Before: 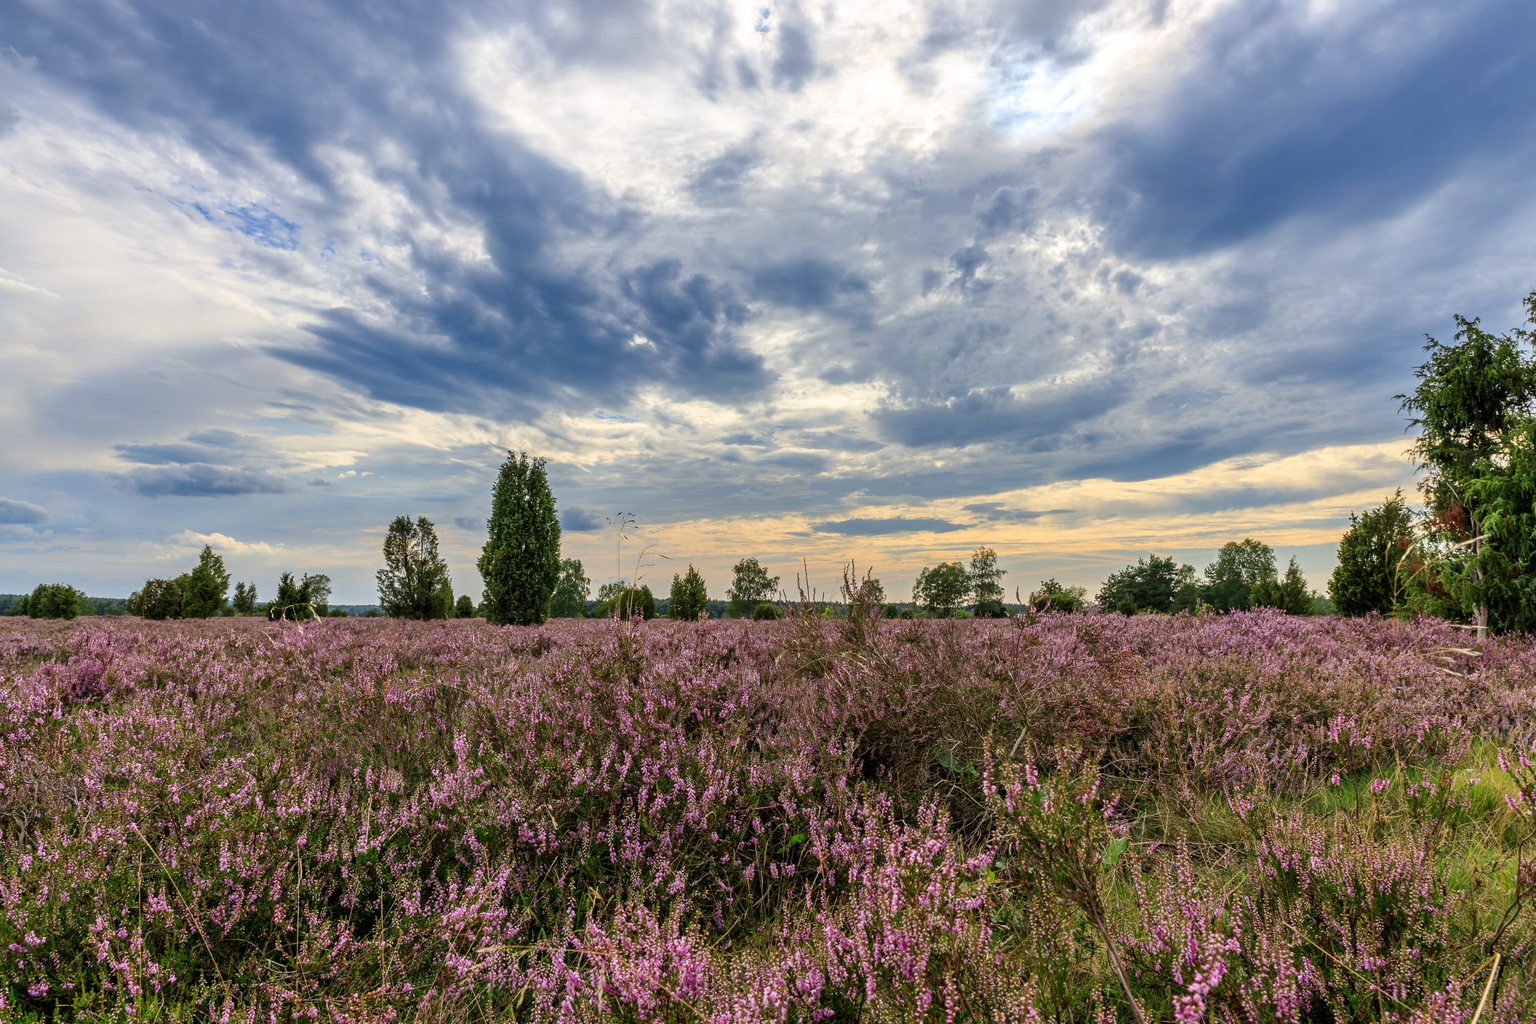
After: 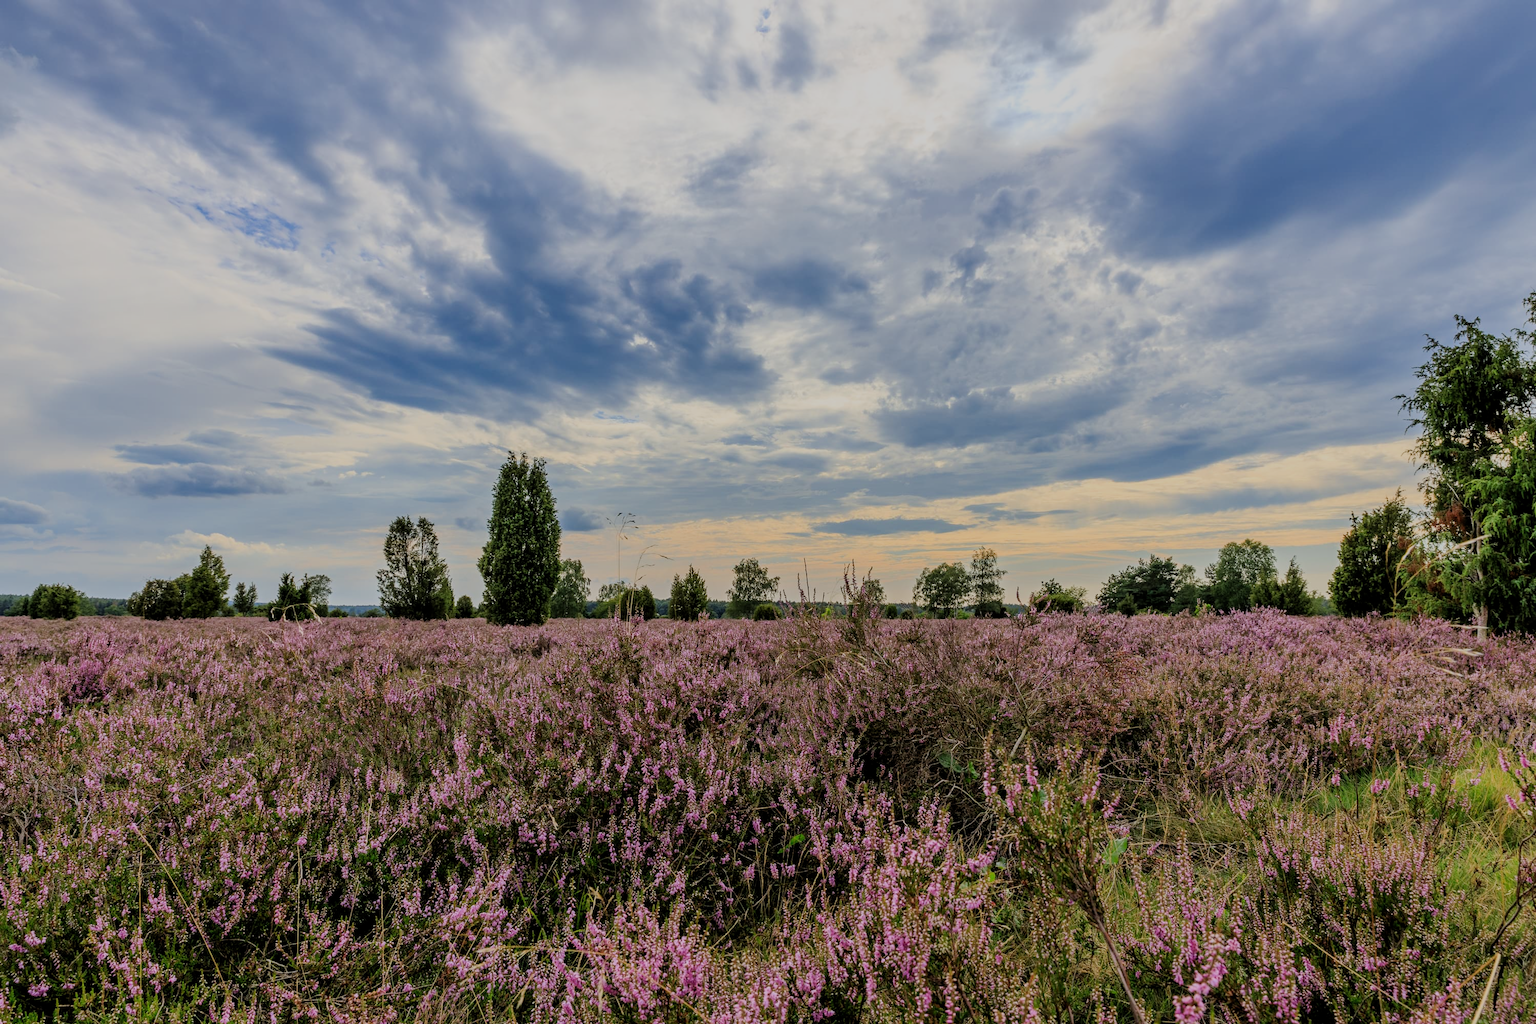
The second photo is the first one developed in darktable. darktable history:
filmic rgb: middle gray luminance 29.82%, black relative exposure -9.01 EV, white relative exposure 7.01 EV, target black luminance 0%, hardness 2.92, latitude 1.76%, contrast 0.961, highlights saturation mix 5.9%, shadows ↔ highlights balance 11.59%
